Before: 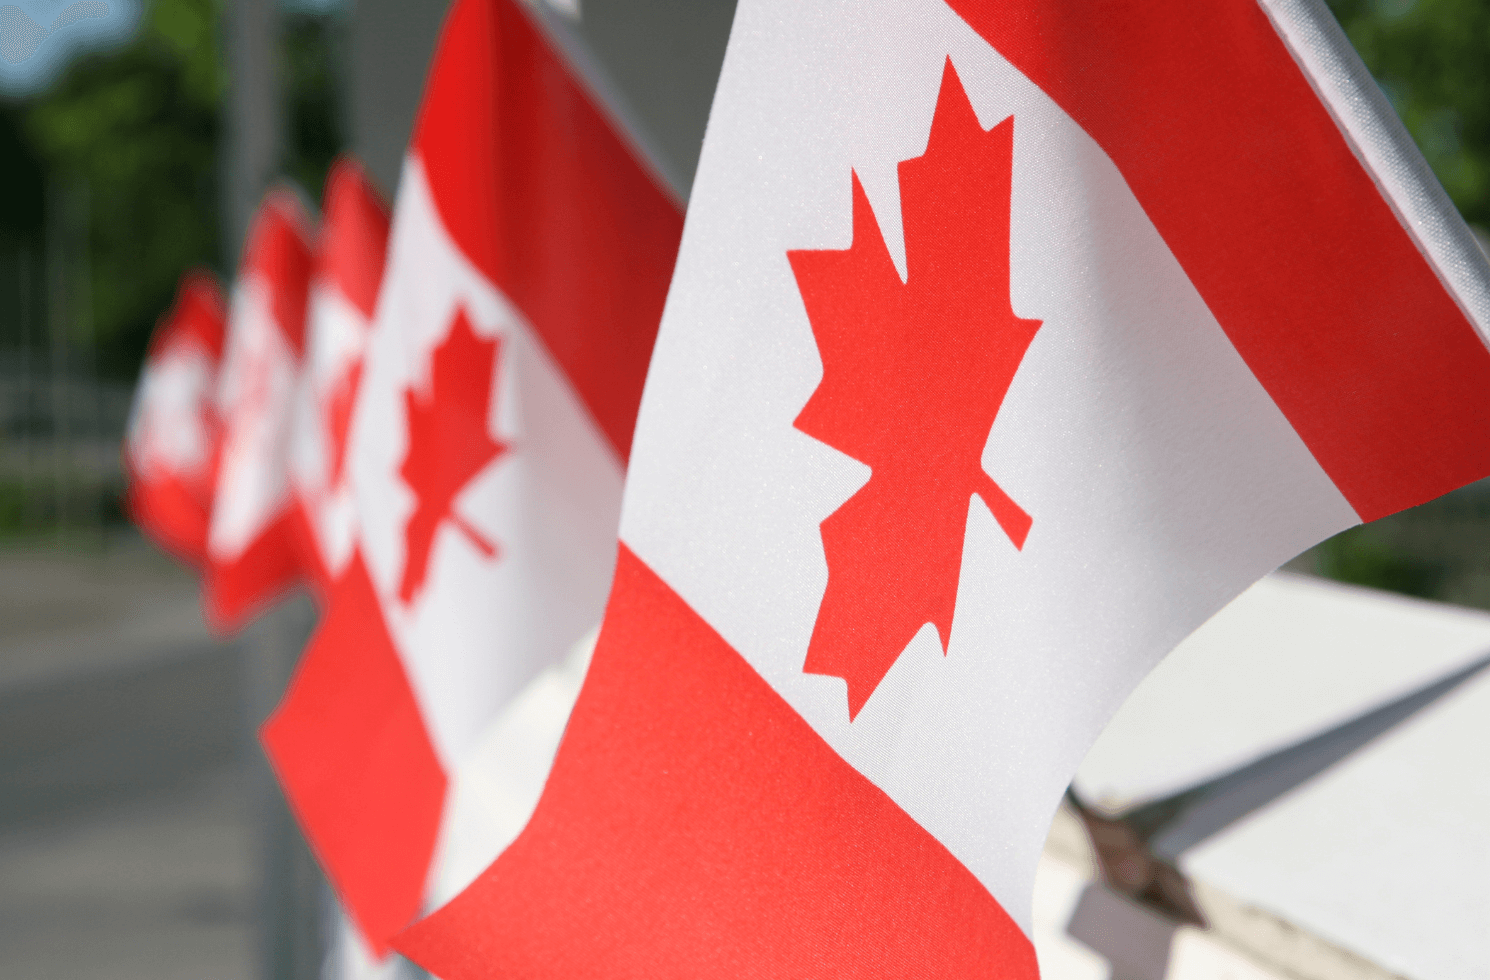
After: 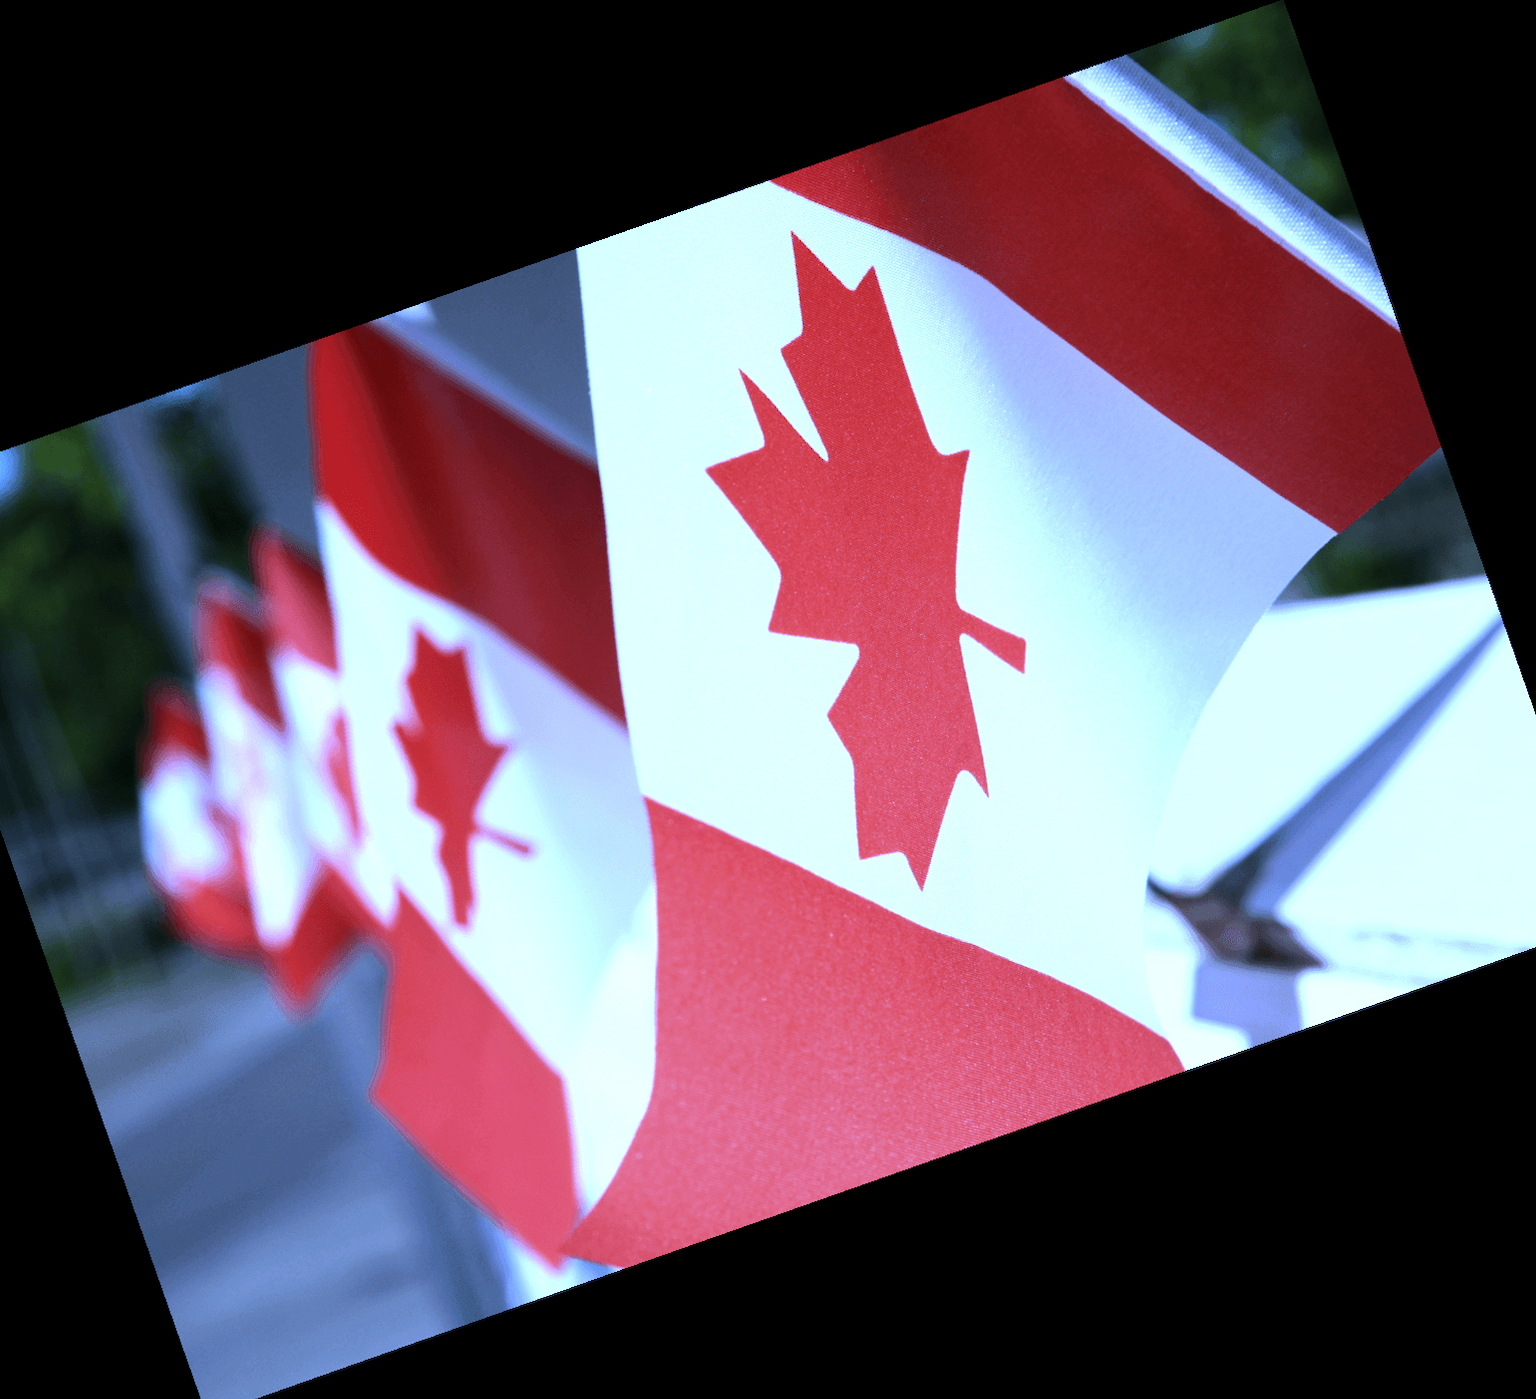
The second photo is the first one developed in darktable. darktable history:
tone equalizer: -8 EV -0.75 EV, -7 EV -0.7 EV, -6 EV -0.6 EV, -5 EV -0.4 EV, -3 EV 0.4 EV, -2 EV 0.6 EV, -1 EV 0.7 EV, +0 EV 0.75 EV, edges refinement/feathering 500, mask exposure compensation -1.57 EV, preserve details no
white balance: red 0.766, blue 1.537
crop and rotate: angle 19.43°, left 6.812%, right 4.125%, bottom 1.087%
